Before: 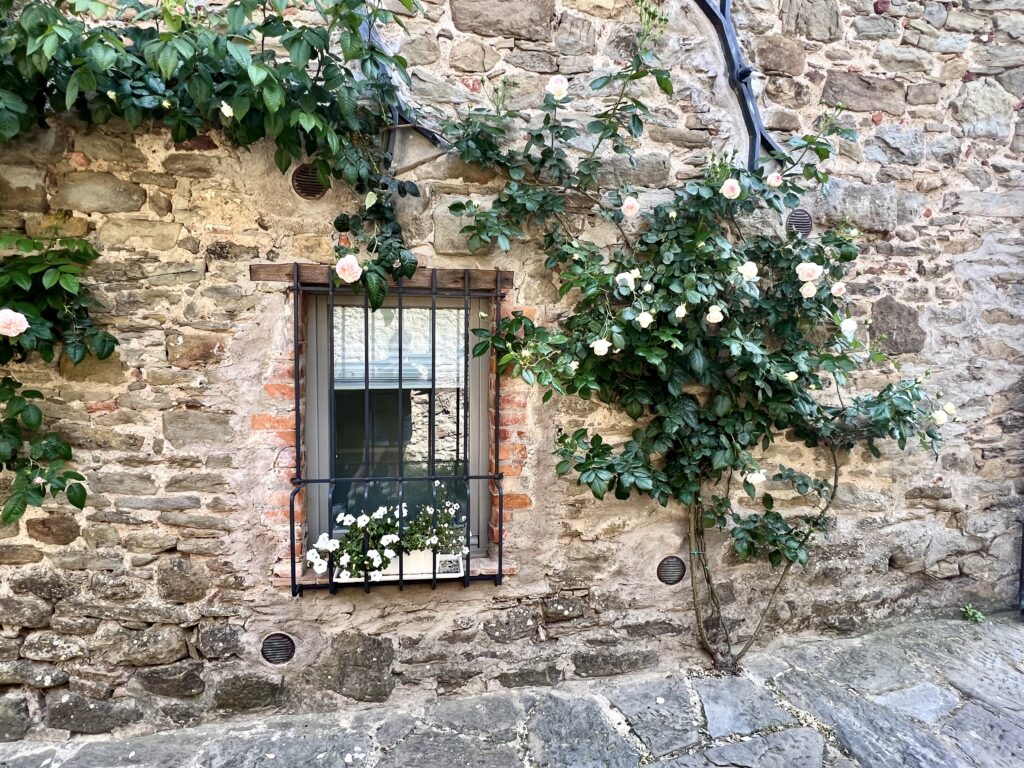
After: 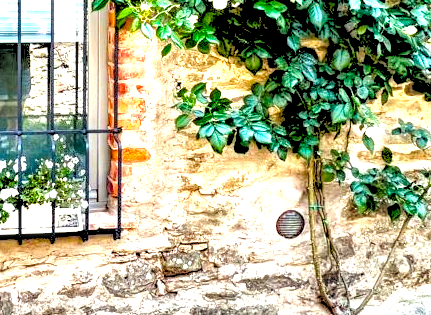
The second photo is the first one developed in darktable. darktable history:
crop: left 37.221%, top 45.169%, right 20.63%, bottom 13.777%
tone equalizer: on, module defaults
exposure: black level correction 0.001, exposure 1.129 EV, compensate exposure bias true, compensate highlight preservation false
color correction: highlights a* -2.68, highlights b* 2.57
rgb levels: levels [[0.027, 0.429, 0.996], [0, 0.5, 1], [0, 0.5, 1]]
color balance rgb: linear chroma grading › global chroma 15%, perceptual saturation grading › global saturation 30%
local contrast: highlights 65%, shadows 54%, detail 169%, midtone range 0.514
